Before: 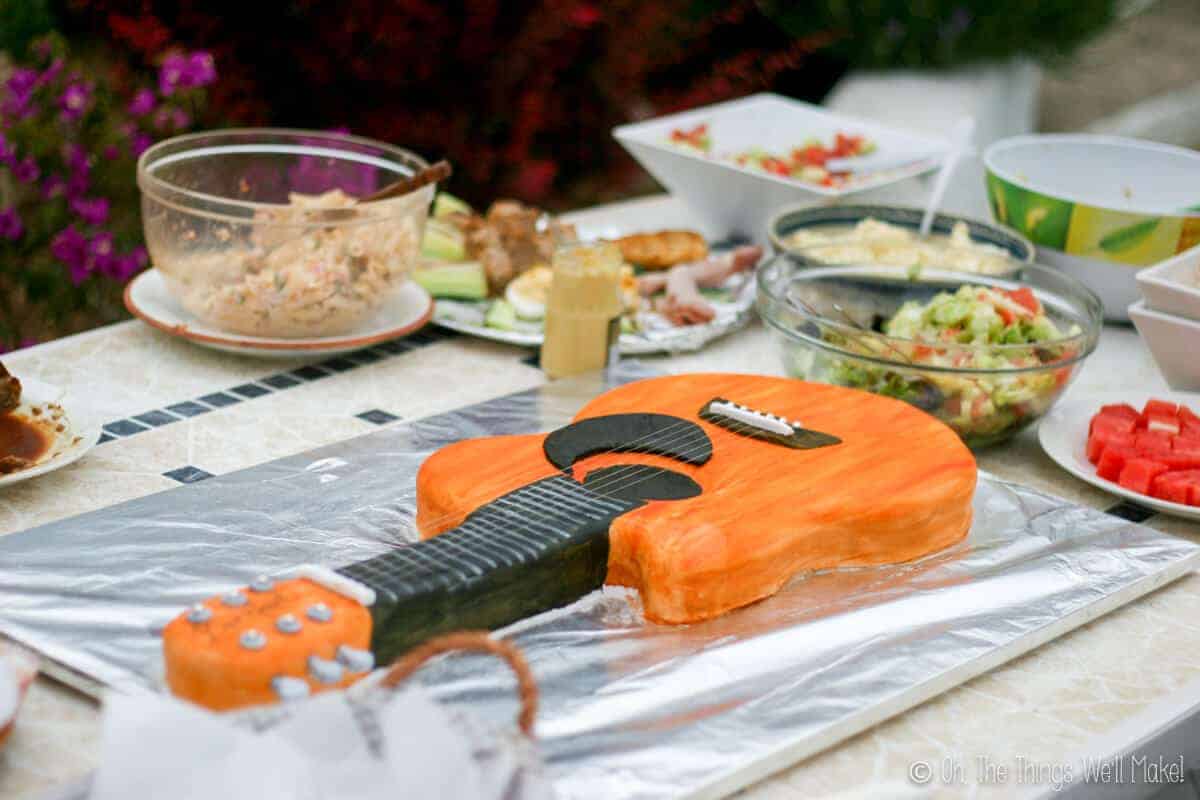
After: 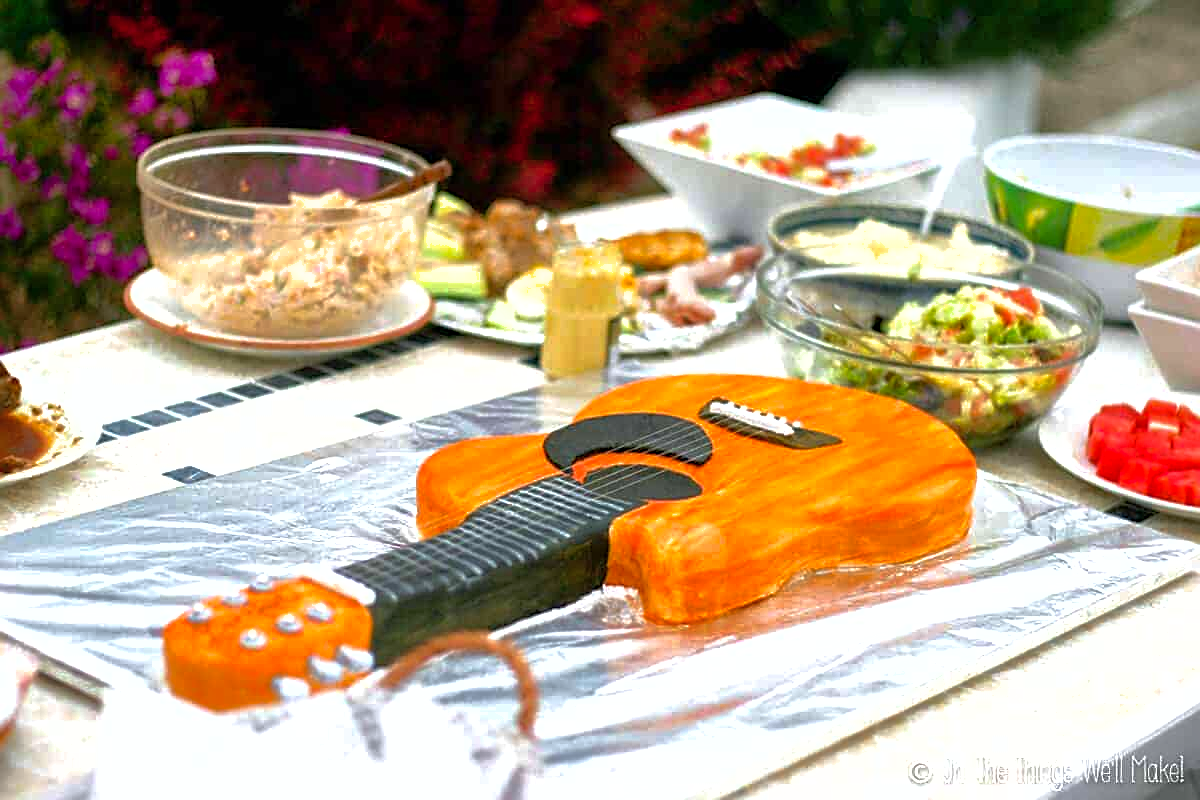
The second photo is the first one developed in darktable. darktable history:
shadows and highlights: on, module defaults
color balance rgb: perceptual saturation grading › global saturation 8.429%, perceptual saturation grading › shadows 4.725%, perceptual brilliance grading › global brilliance 1.429%, perceptual brilliance grading › highlights 7.676%, perceptual brilliance grading › shadows -3.192%
tone equalizer: -8 EV -0.407 EV, -7 EV -0.377 EV, -6 EV -0.302 EV, -5 EV -0.222 EV, -3 EV 0.218 EV, -2 EV 0.322 EV, -1 EV 0.402 EV, +0 EV 0.403 EV
sharpen: on, module defaults
